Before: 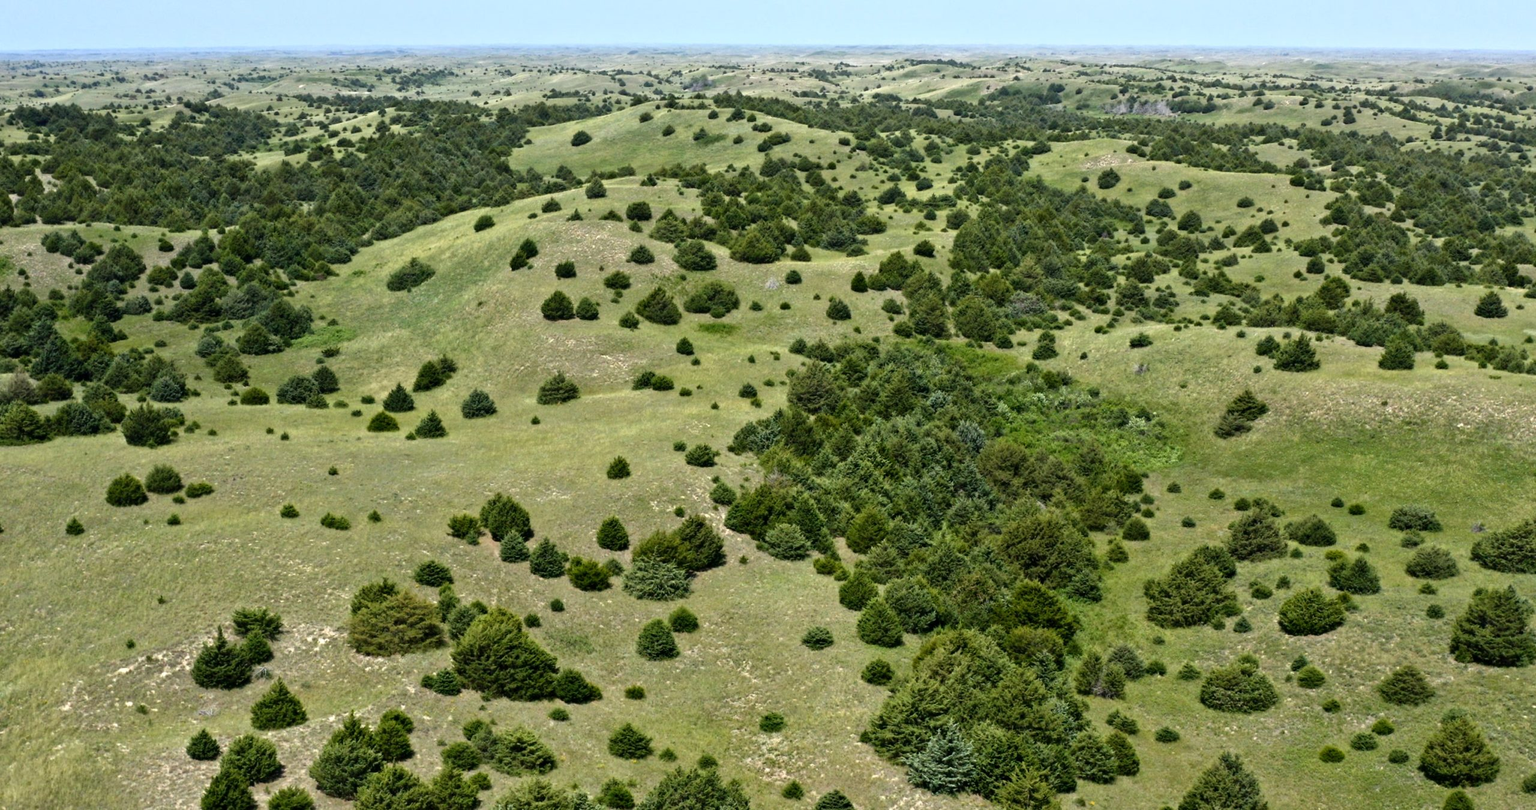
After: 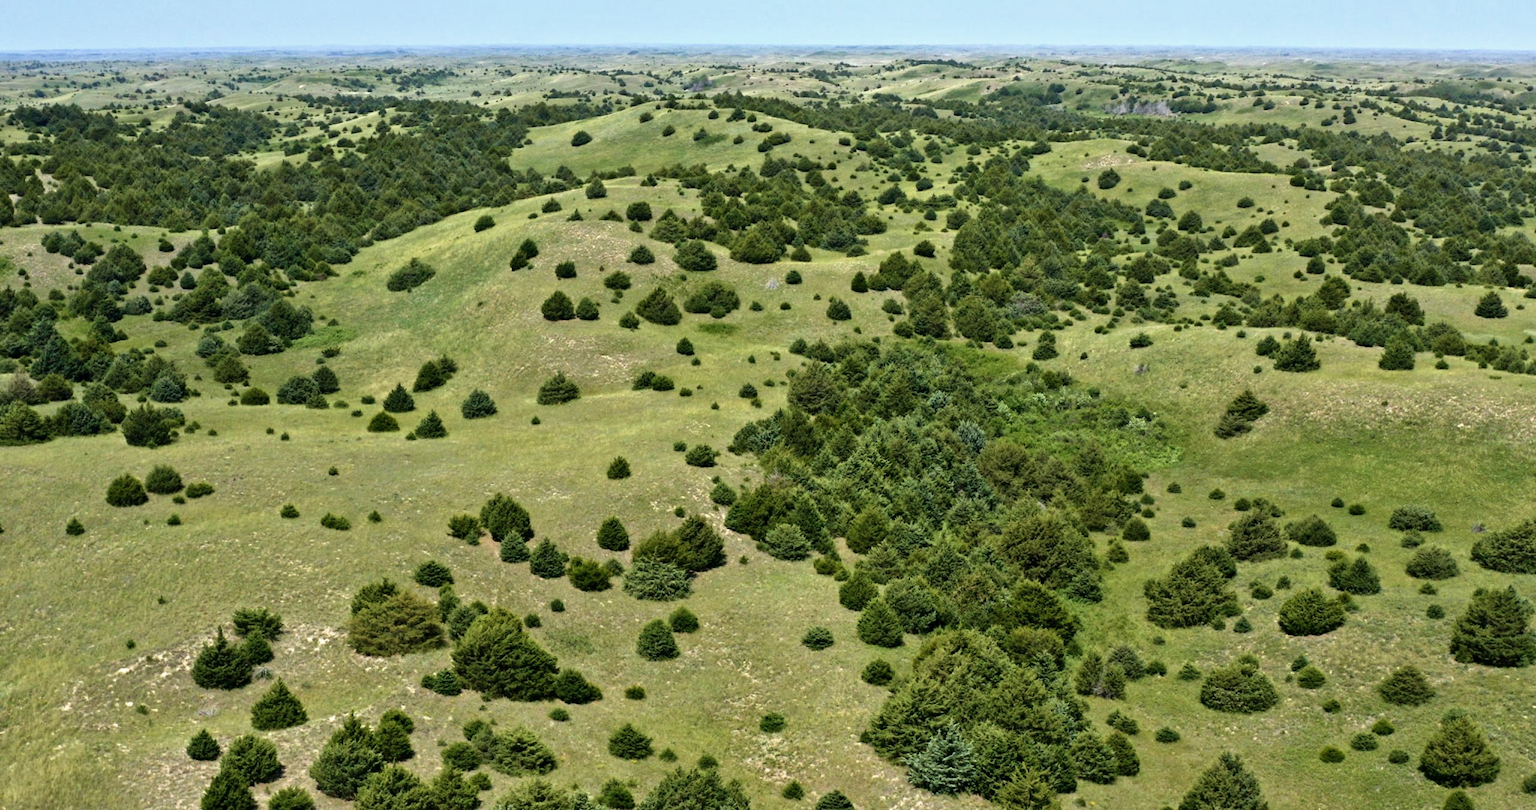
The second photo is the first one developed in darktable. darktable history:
velvia: strength 27%
shadows and highlights: shadows 49, highlights -41, soften with gaussian
contrast brightness saturation: saturation -0.05
